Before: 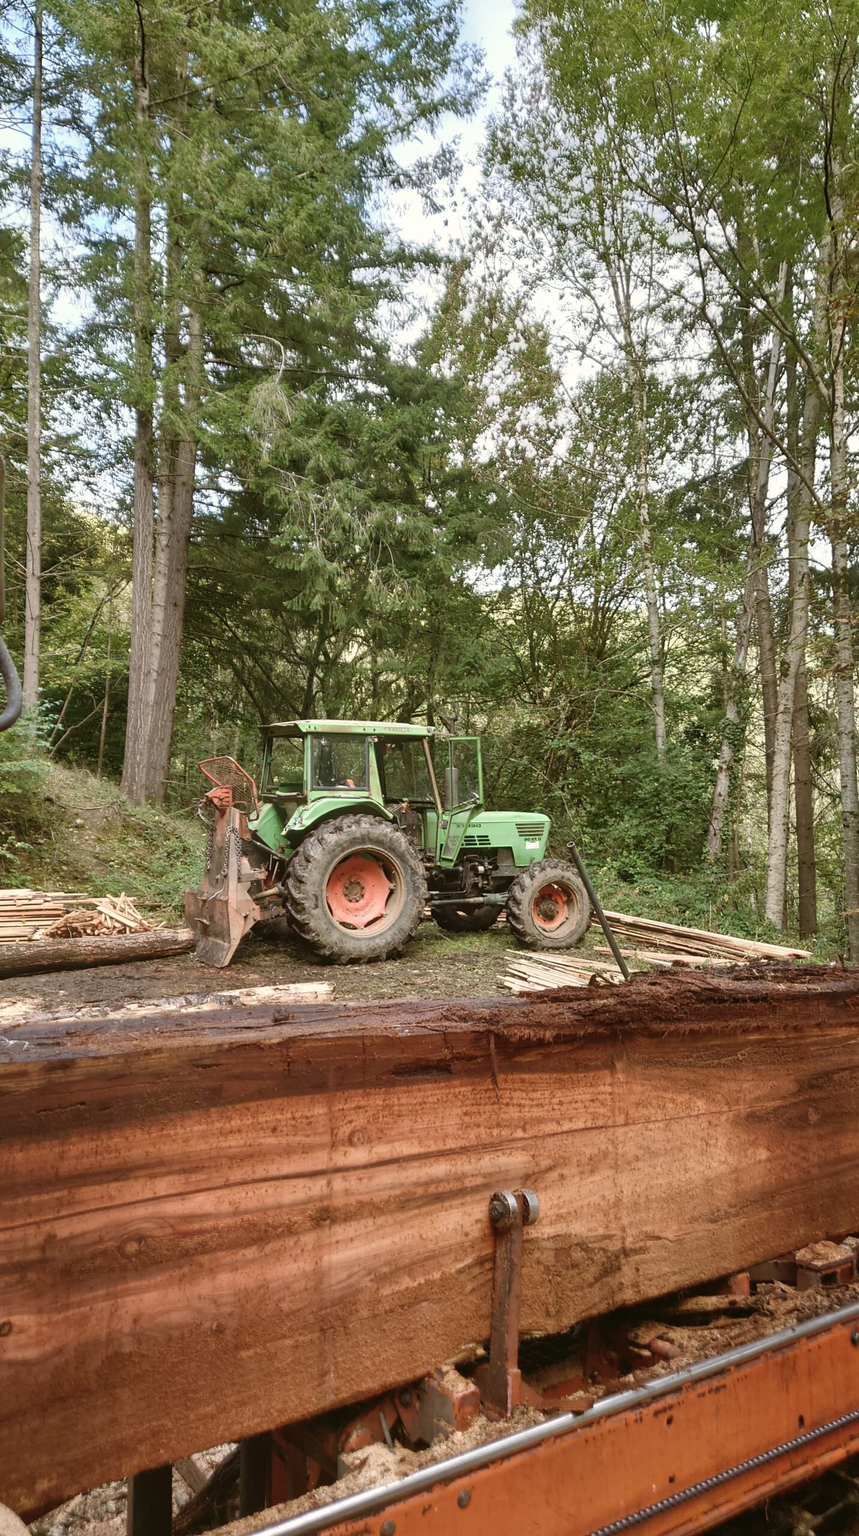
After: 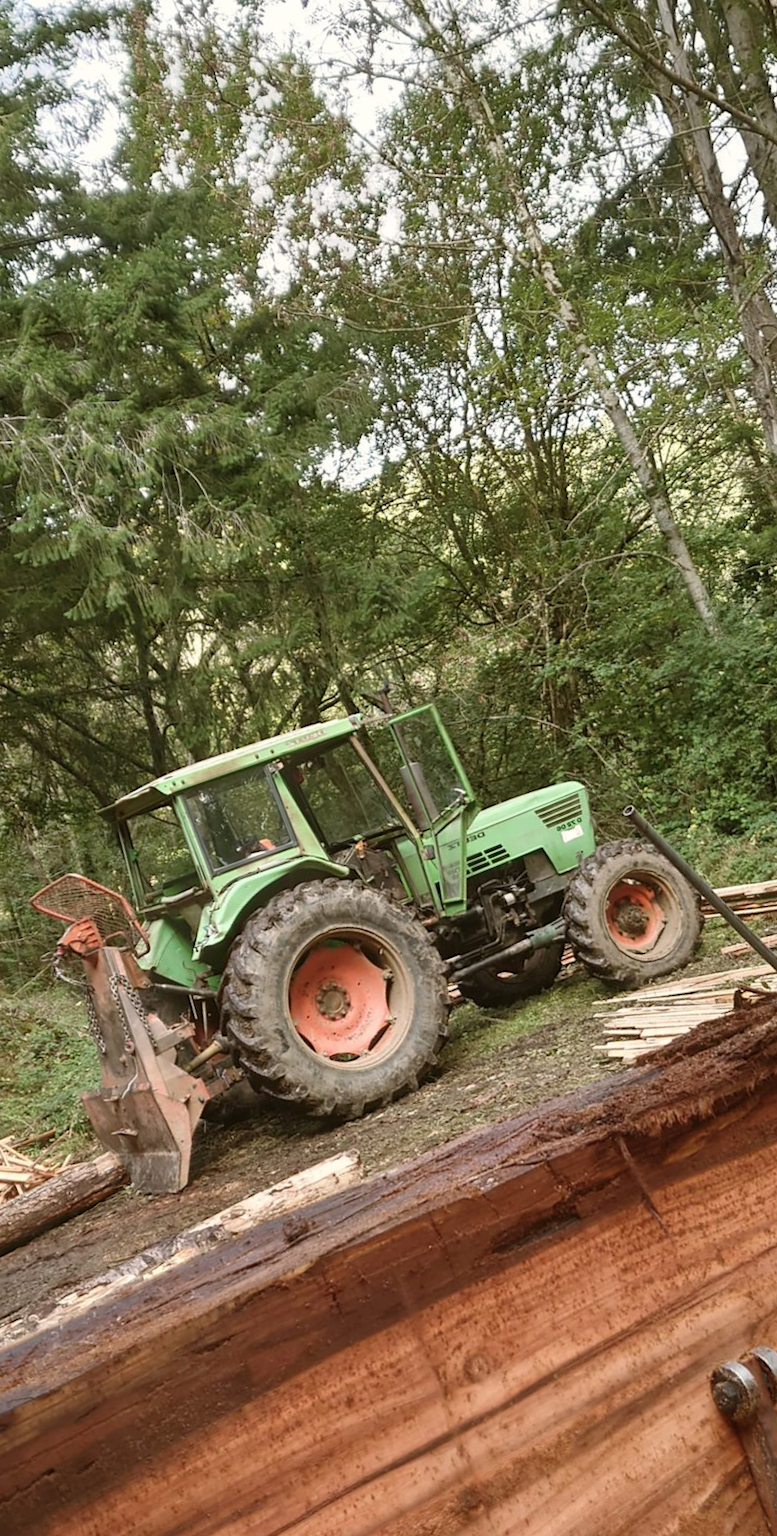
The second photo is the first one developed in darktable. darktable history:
crop and rotate: angle 20.86°, left 6.854%, right 3.683%, bottom 1.105%
